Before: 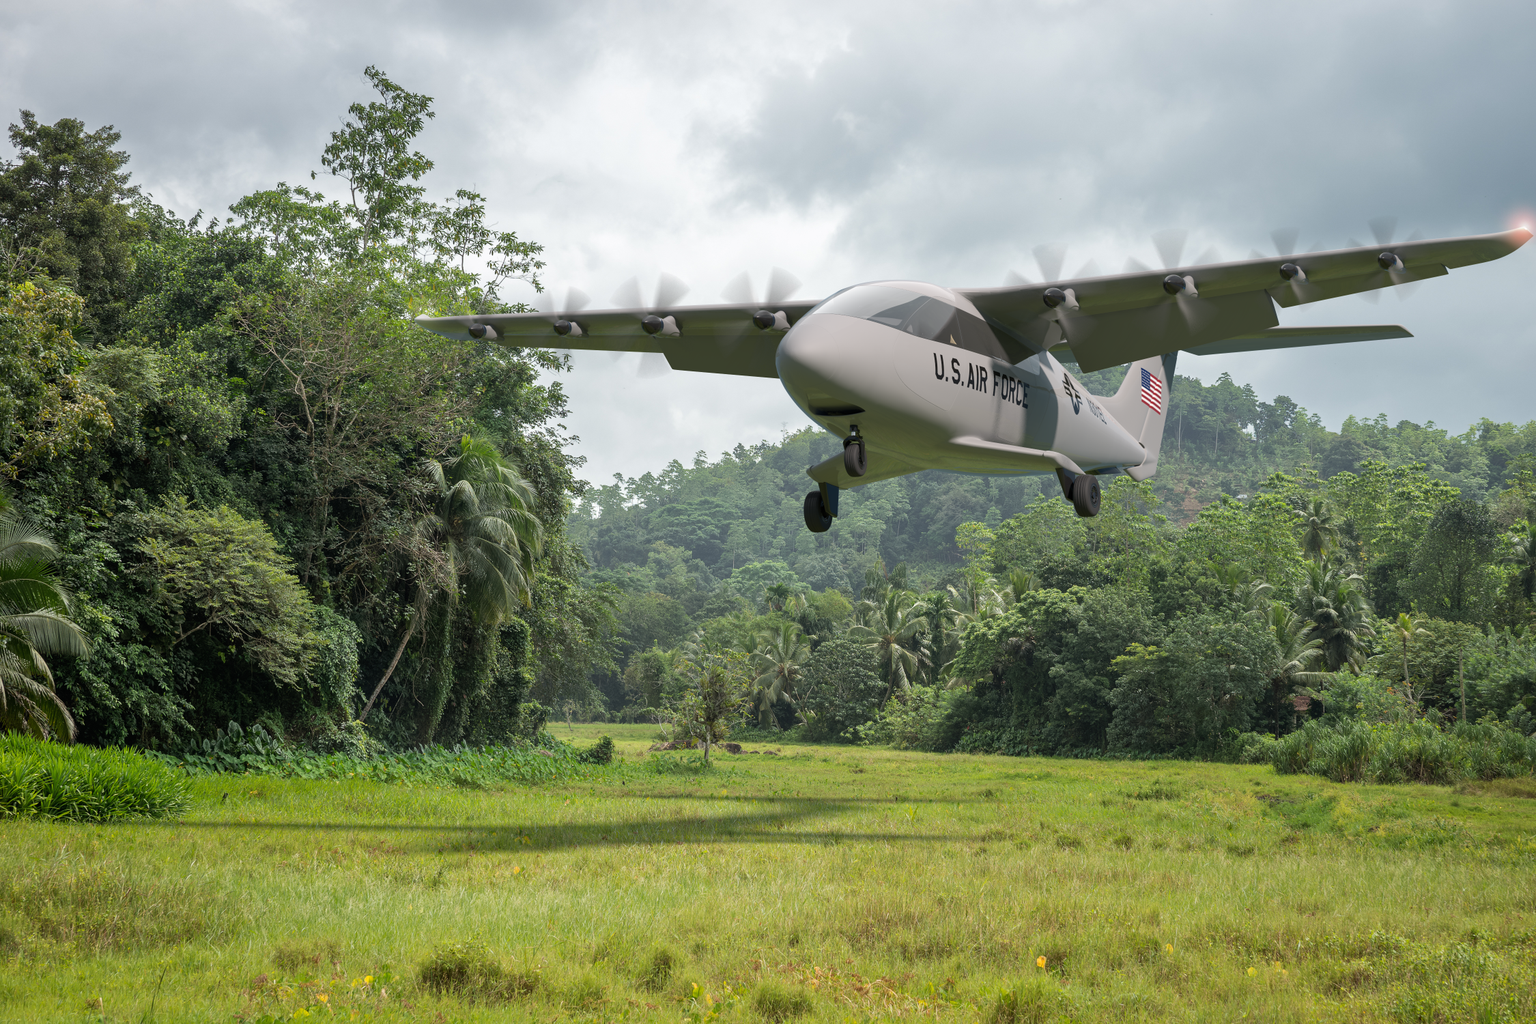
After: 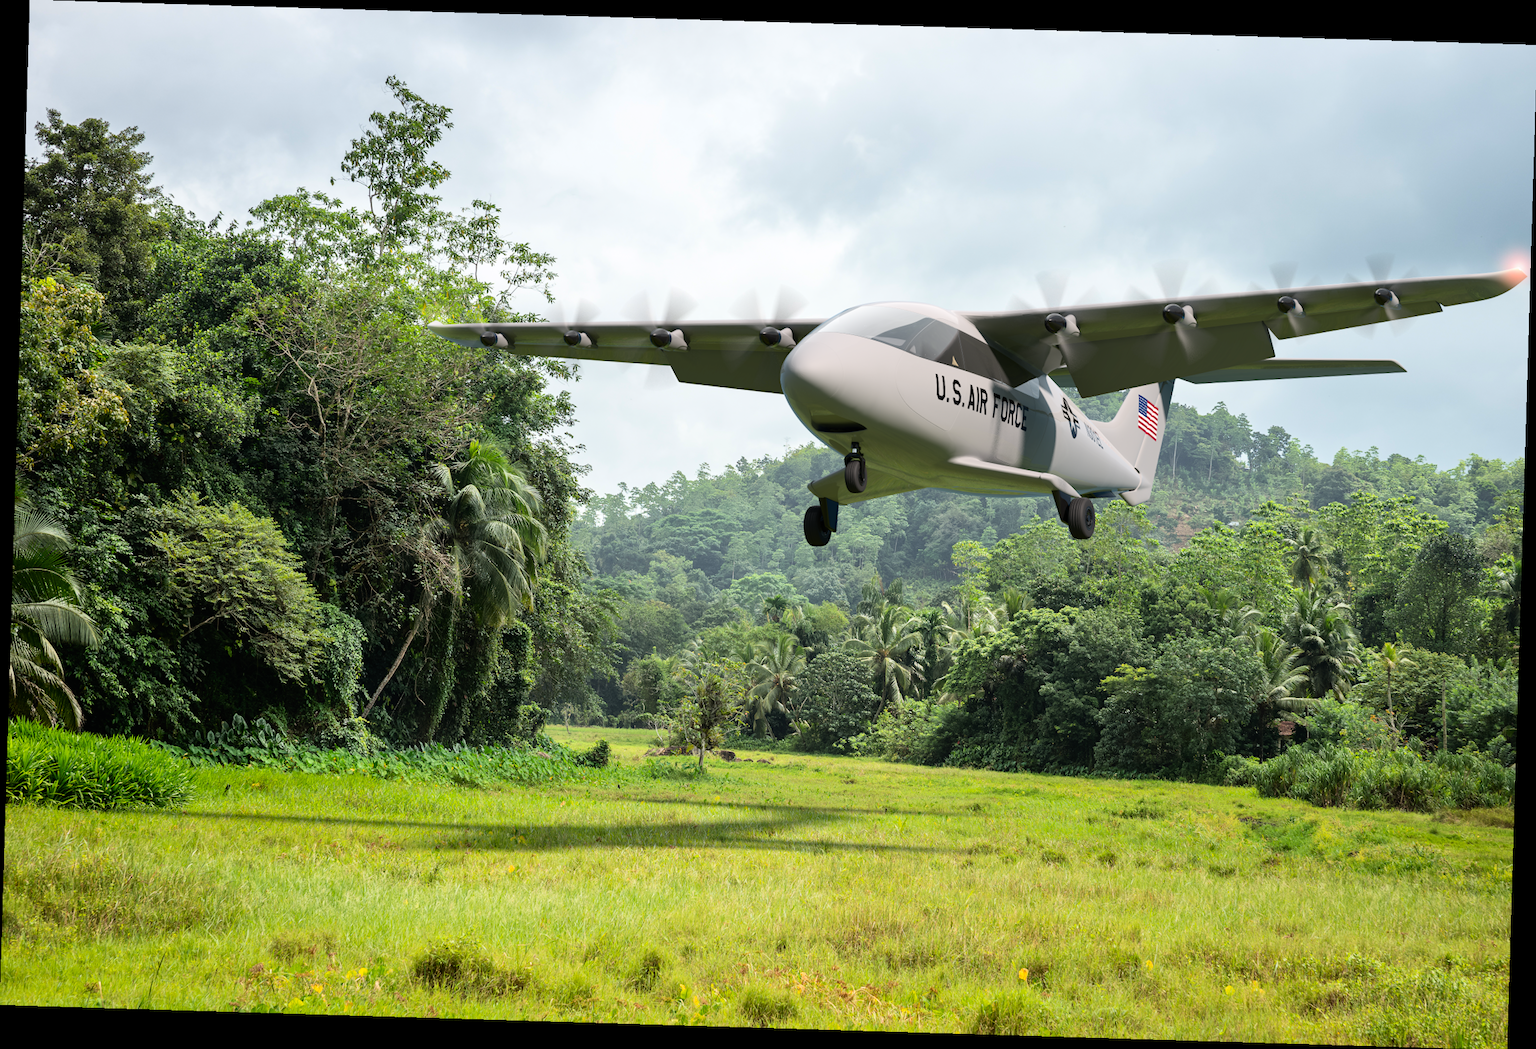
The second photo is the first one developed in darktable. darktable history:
rotate and perspective: rotation 1.72°, automatic cropping off
rgb curve: curves: ch0 [(0, 0) (0.136, 0.078) (0.262, 0.245) (0.414, 0.42) (1, 1)], compensate middle gray true, preserve colors basic power
contrast brightness saturation: contrast 0.23, brightness 0.1, saturation 0.29
